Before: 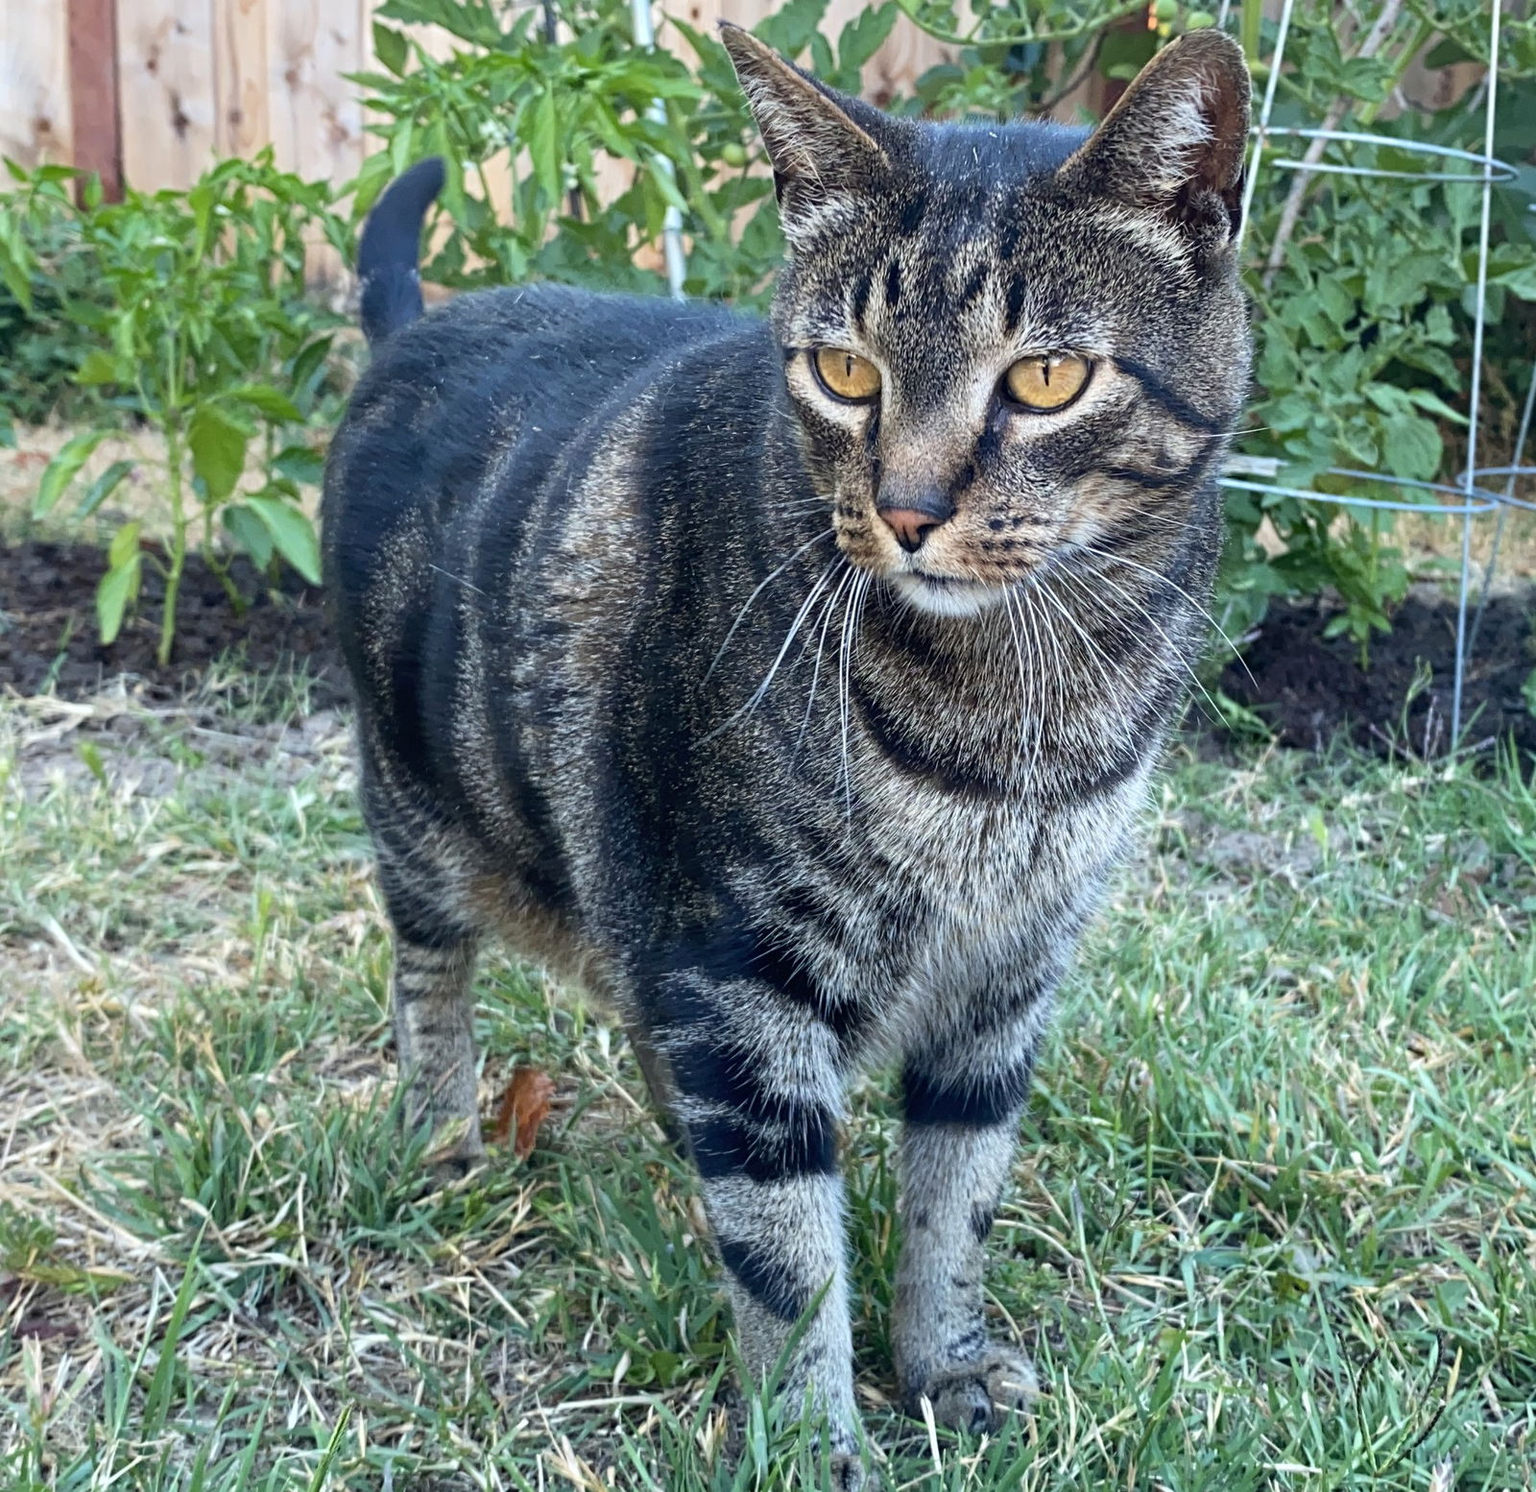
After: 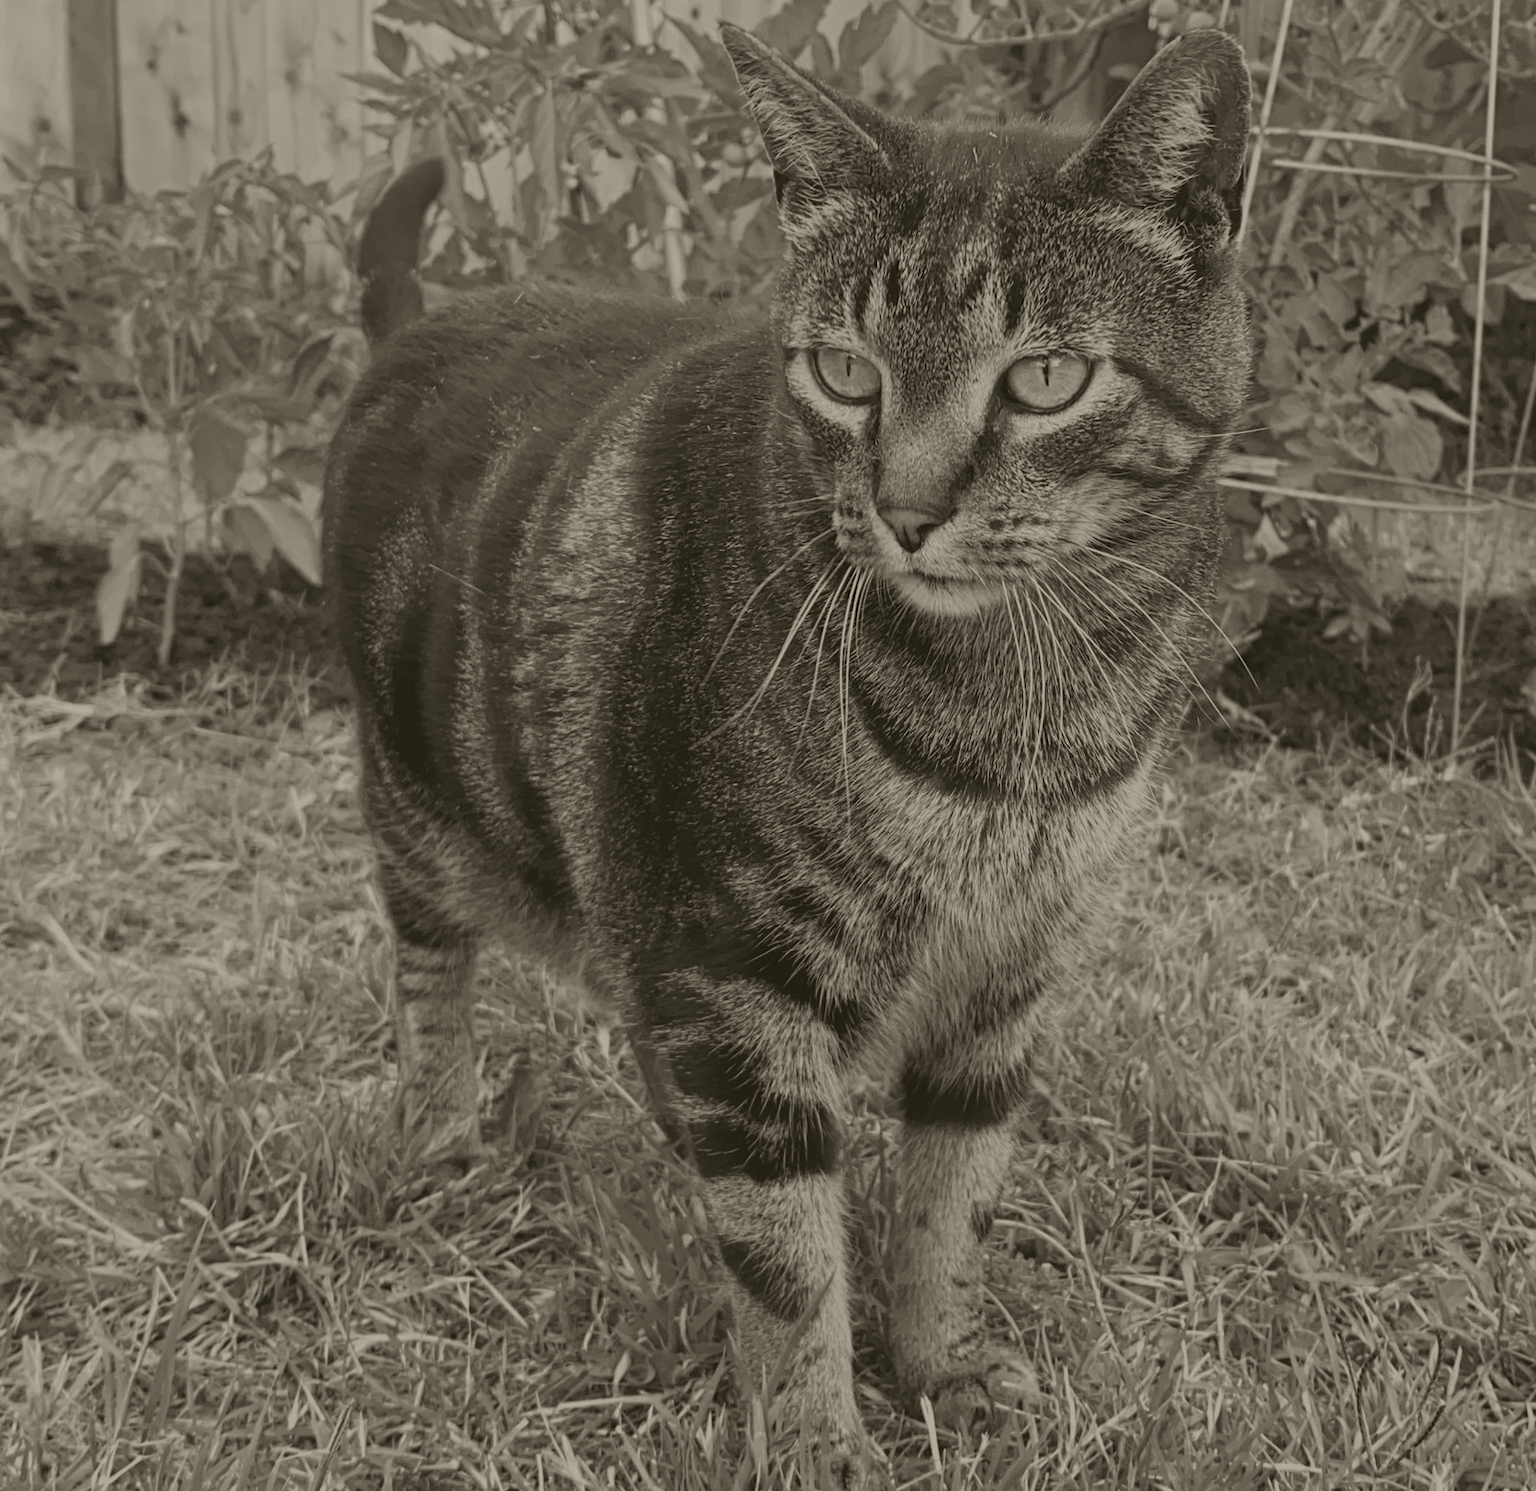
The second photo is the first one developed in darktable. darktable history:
velvia: on, module defaults
colorize: hue 41.44°, saturation 22%, source mix 60%, lightness 10.61%
